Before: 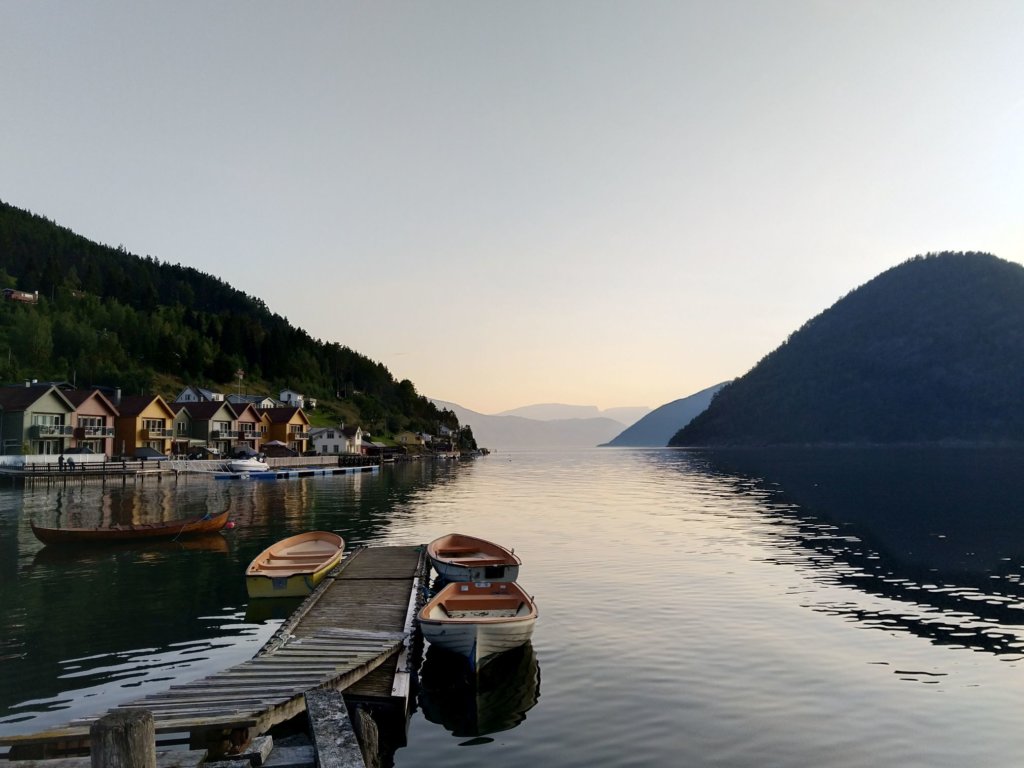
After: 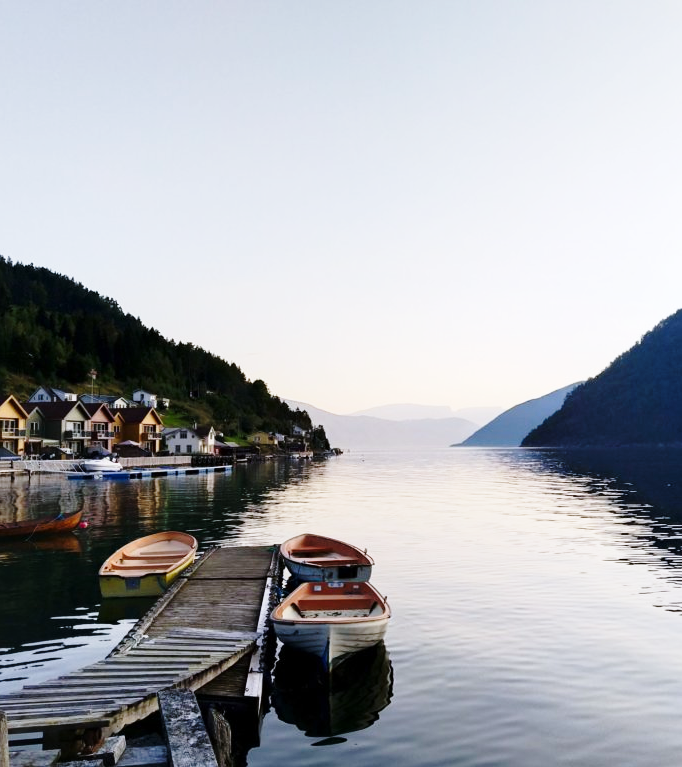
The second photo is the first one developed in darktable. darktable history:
crop and rotate: left 14.436%, right 18.898%
color calibration: illuminant as shot in camera, x 0.358, y 0.373, temperature 4628.91 K
base curve: curves: ch0 [(0, 0) (0.028, 0.03) (0.121, 0.232) (0.46, 0.748) (0.859, 0.968) (1, 1)], preserve colors none
